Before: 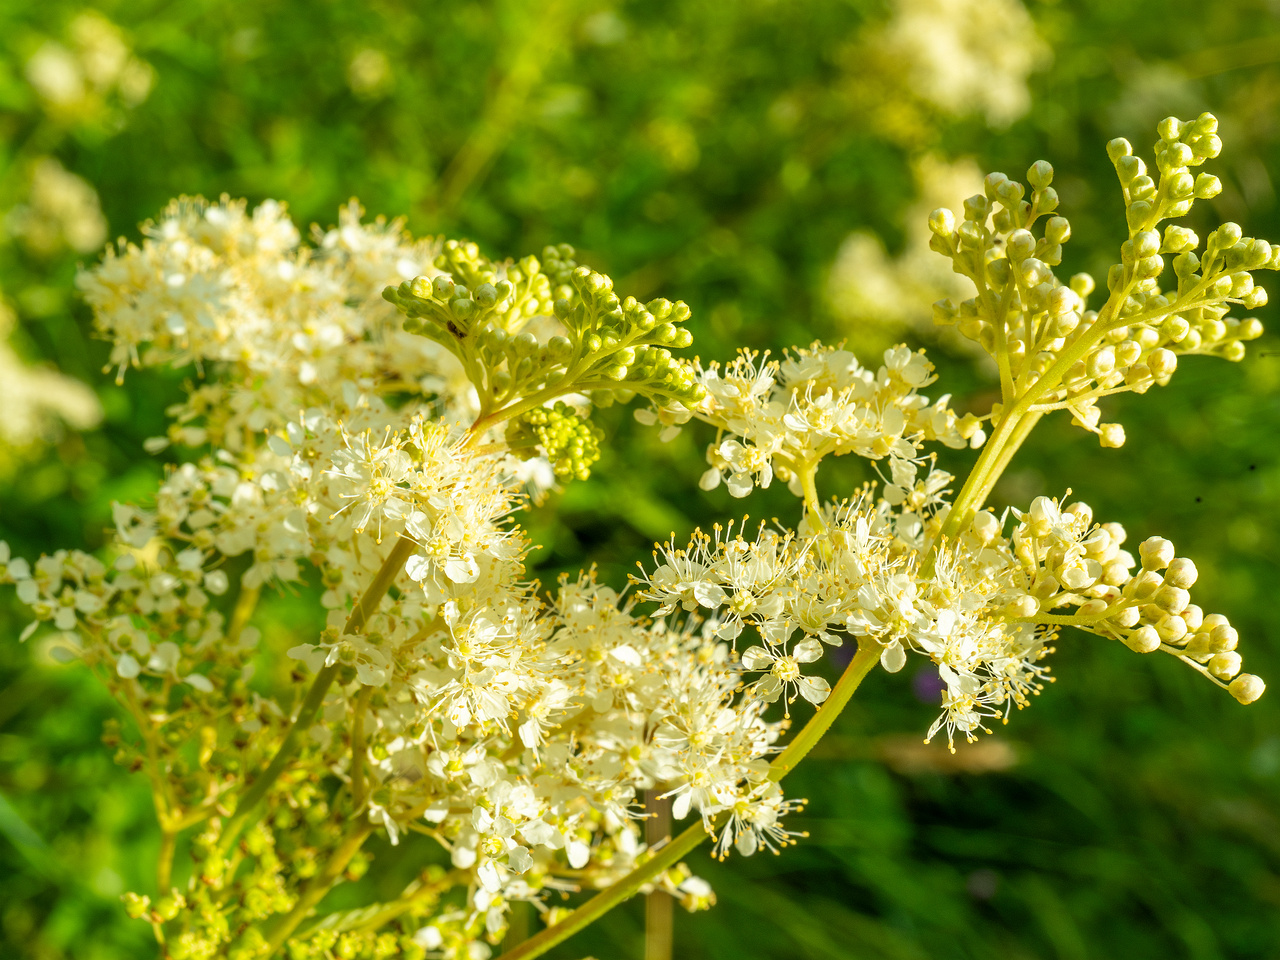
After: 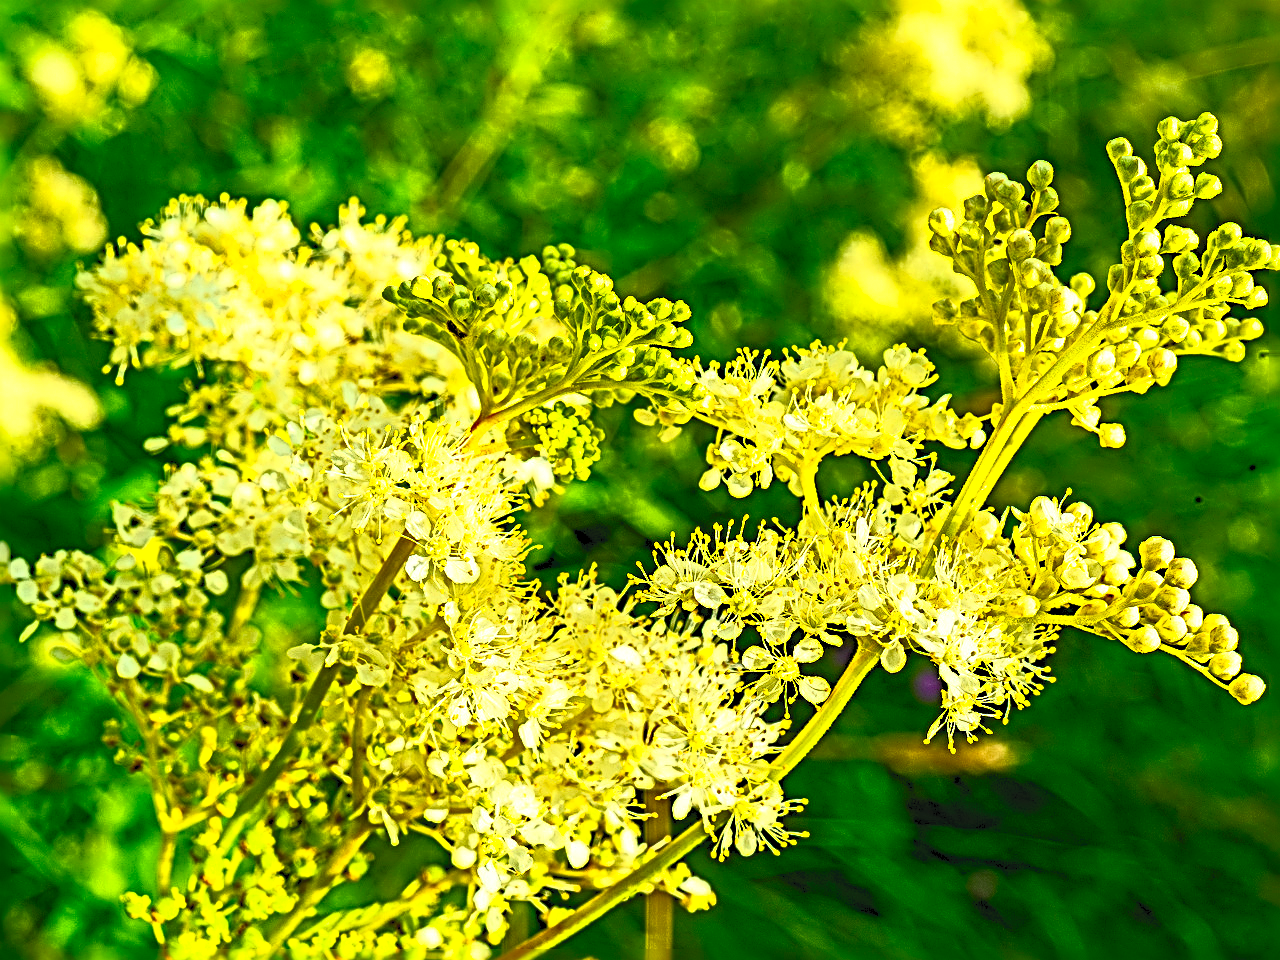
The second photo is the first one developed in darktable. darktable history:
base curve: curves: ch0 [(0, 0) (0.826, 0.587) (1, 1)]
sharpen: radius 4.001, amount 2
contrast brightness saturation: contrast 1, brightness 1, saturation 1
